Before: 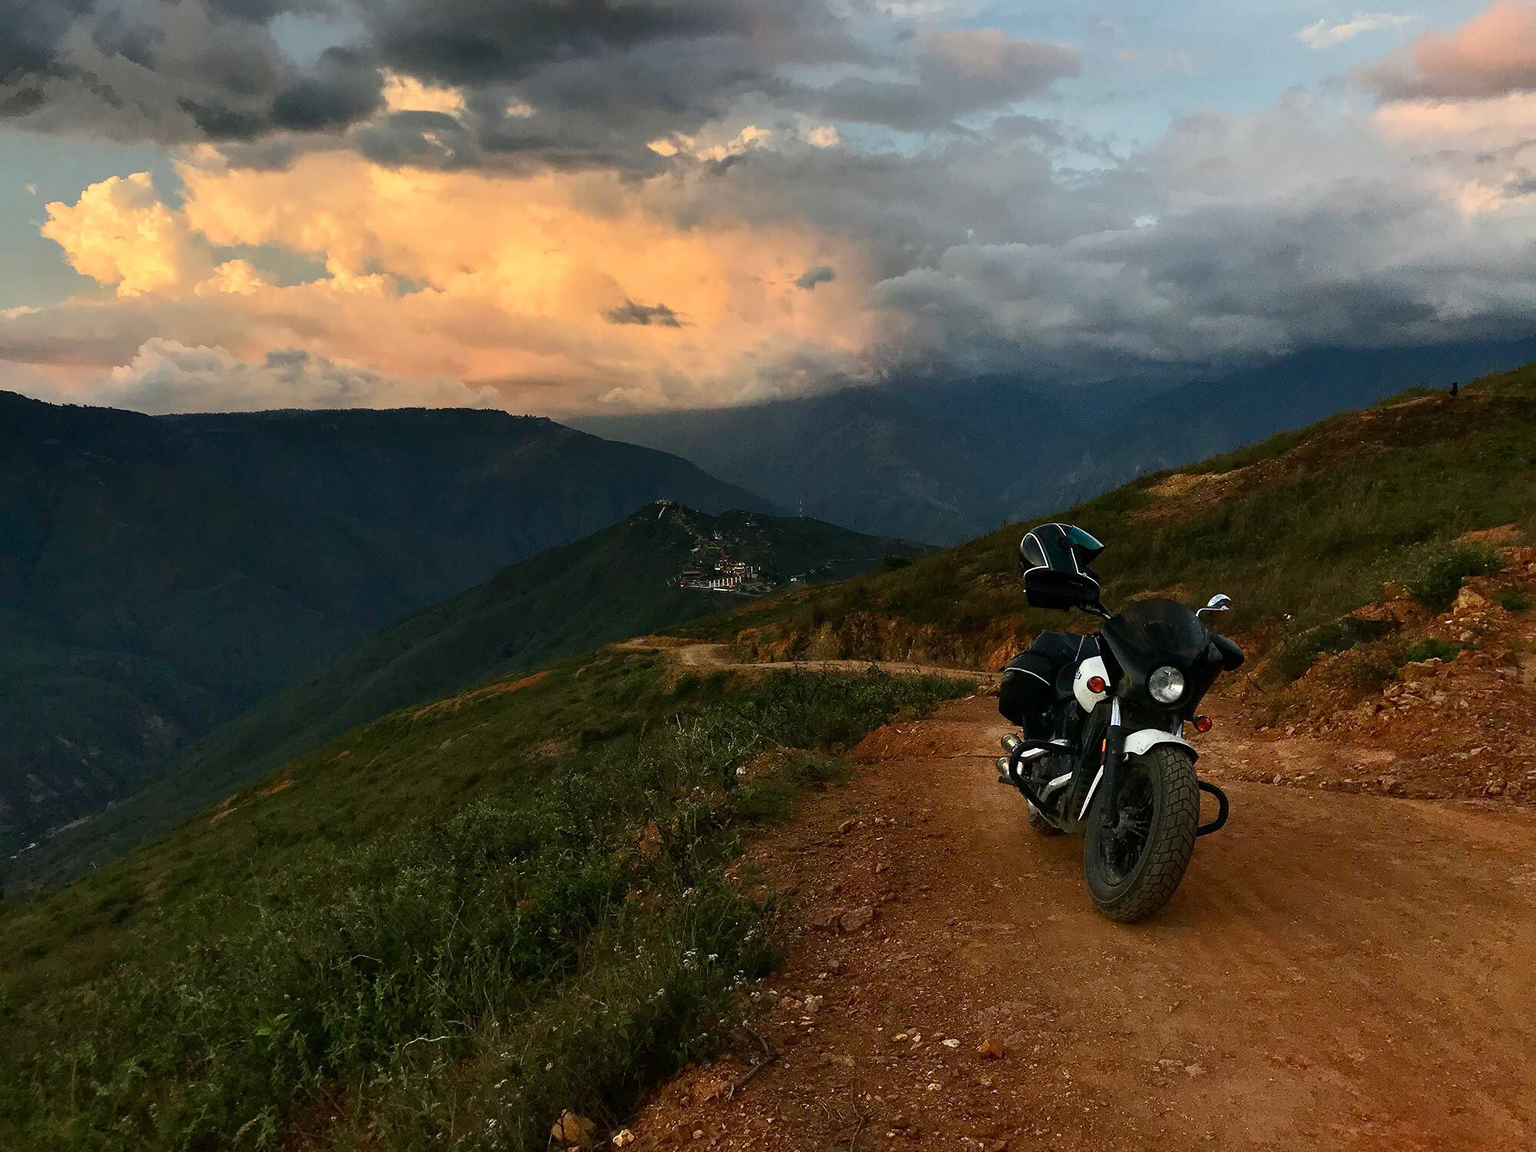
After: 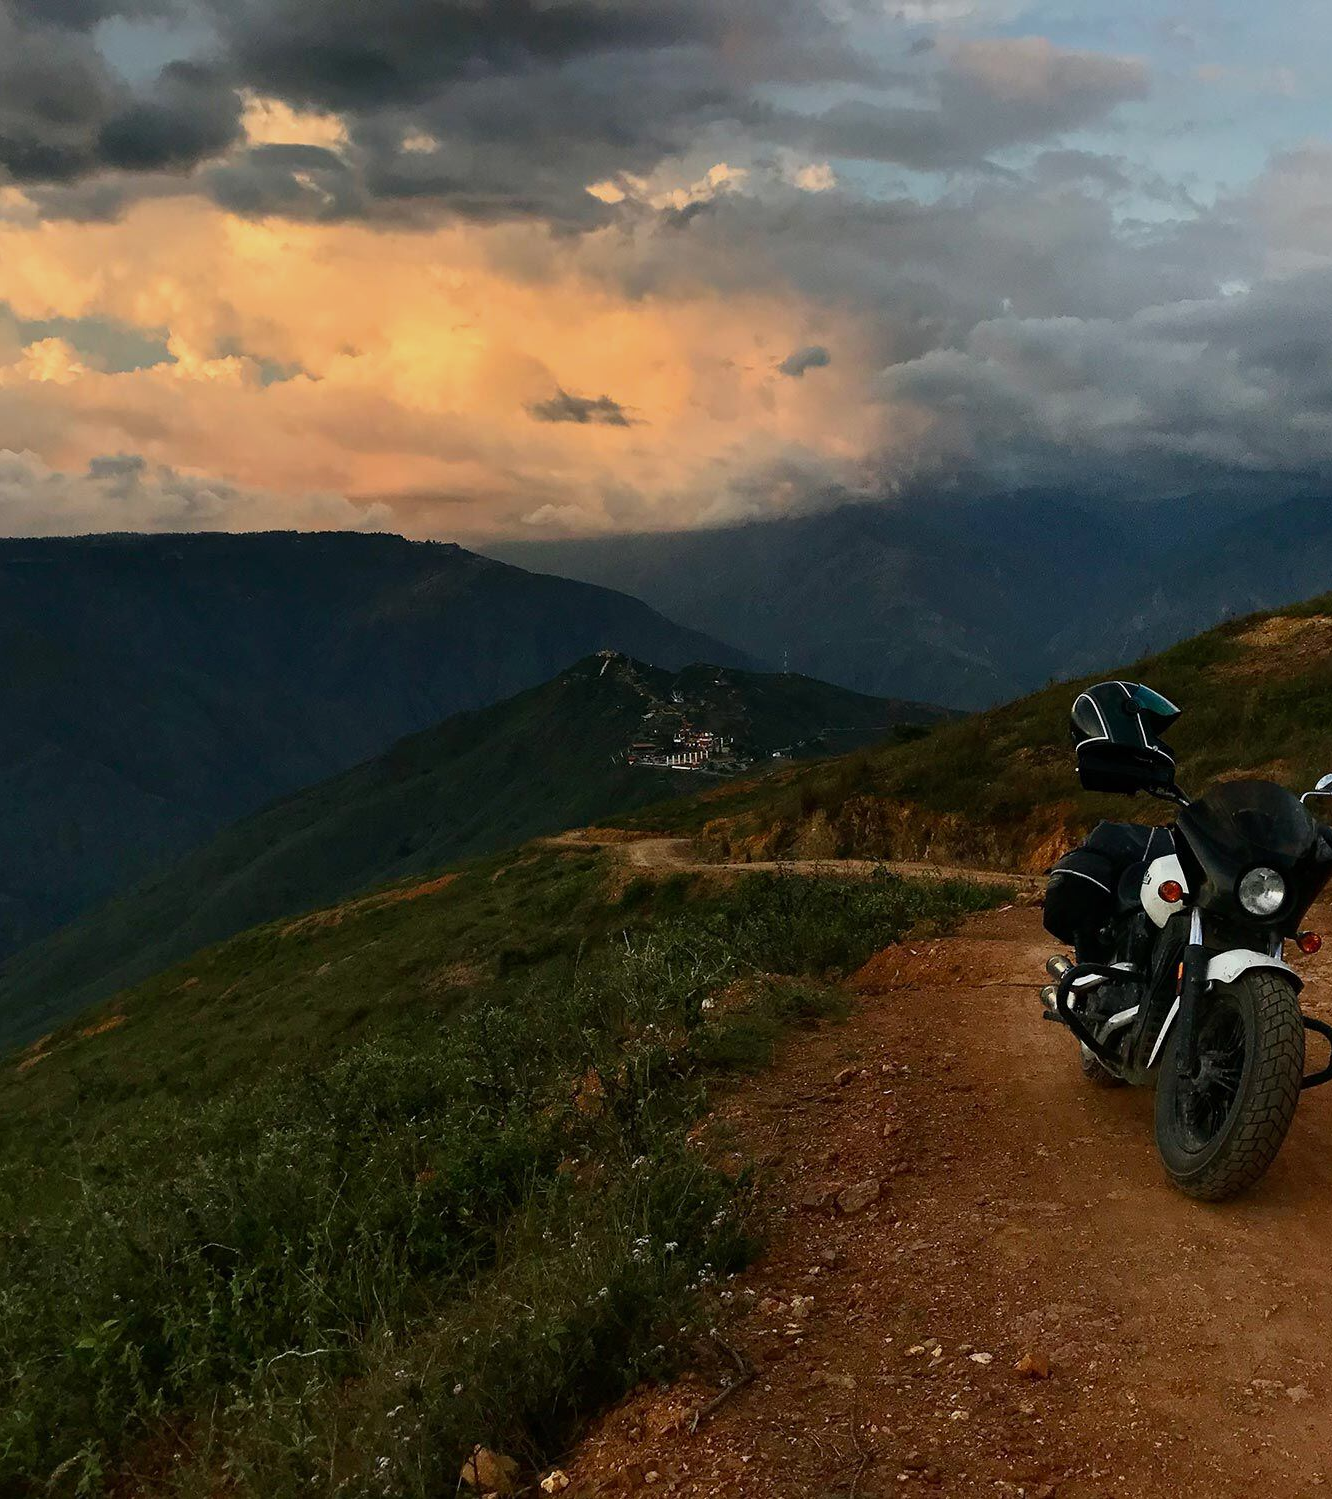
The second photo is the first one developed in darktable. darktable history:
exposure: exposure -0.262 EV, compensate highlight preservation false
crop and rotate: left 12.887%, right 20.503%
